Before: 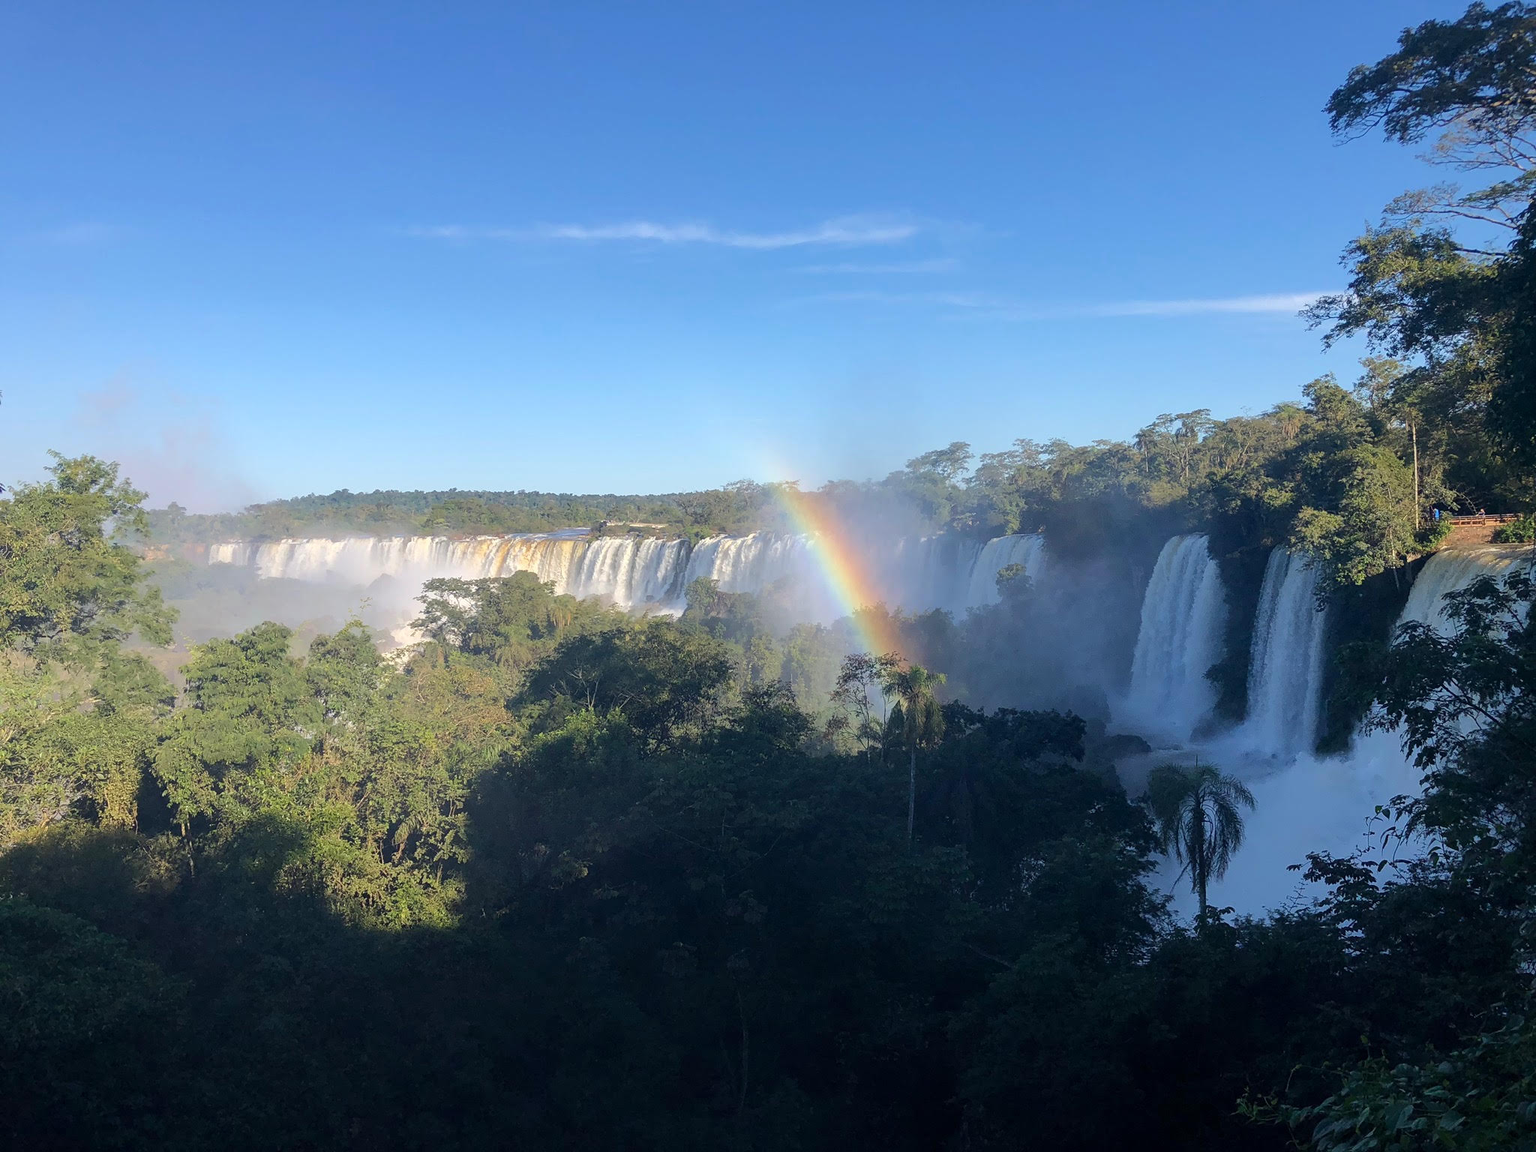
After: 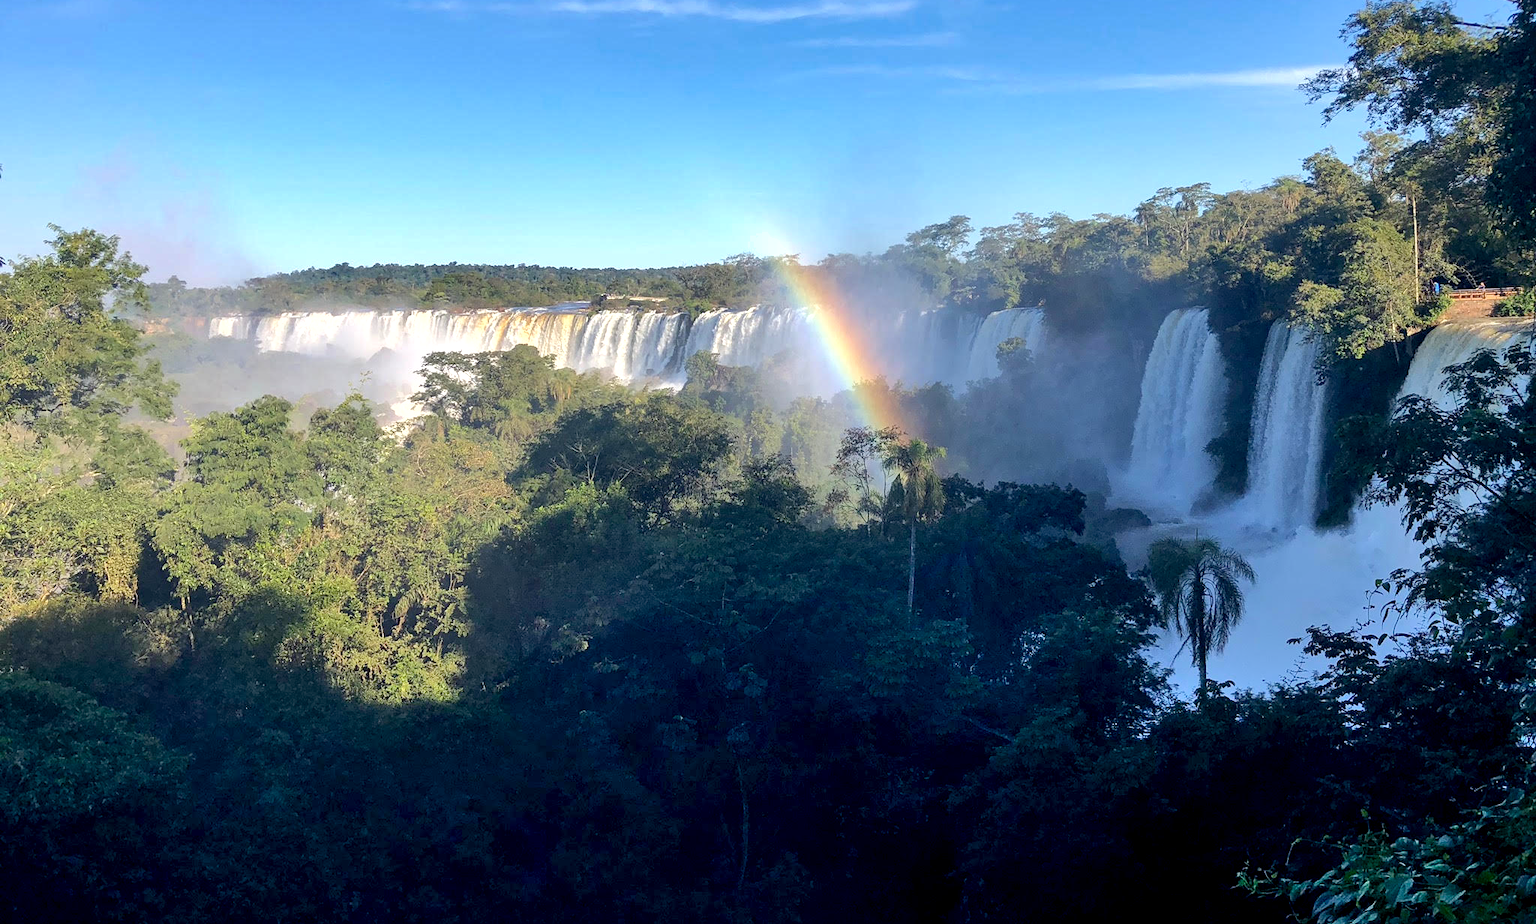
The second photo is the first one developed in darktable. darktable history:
shadows and highlights: soften with gaussian
crop and rotate: top 19.701%
exposure: black level correction 0.005, exposure 0.41 EV, compensate highlight preservation false
